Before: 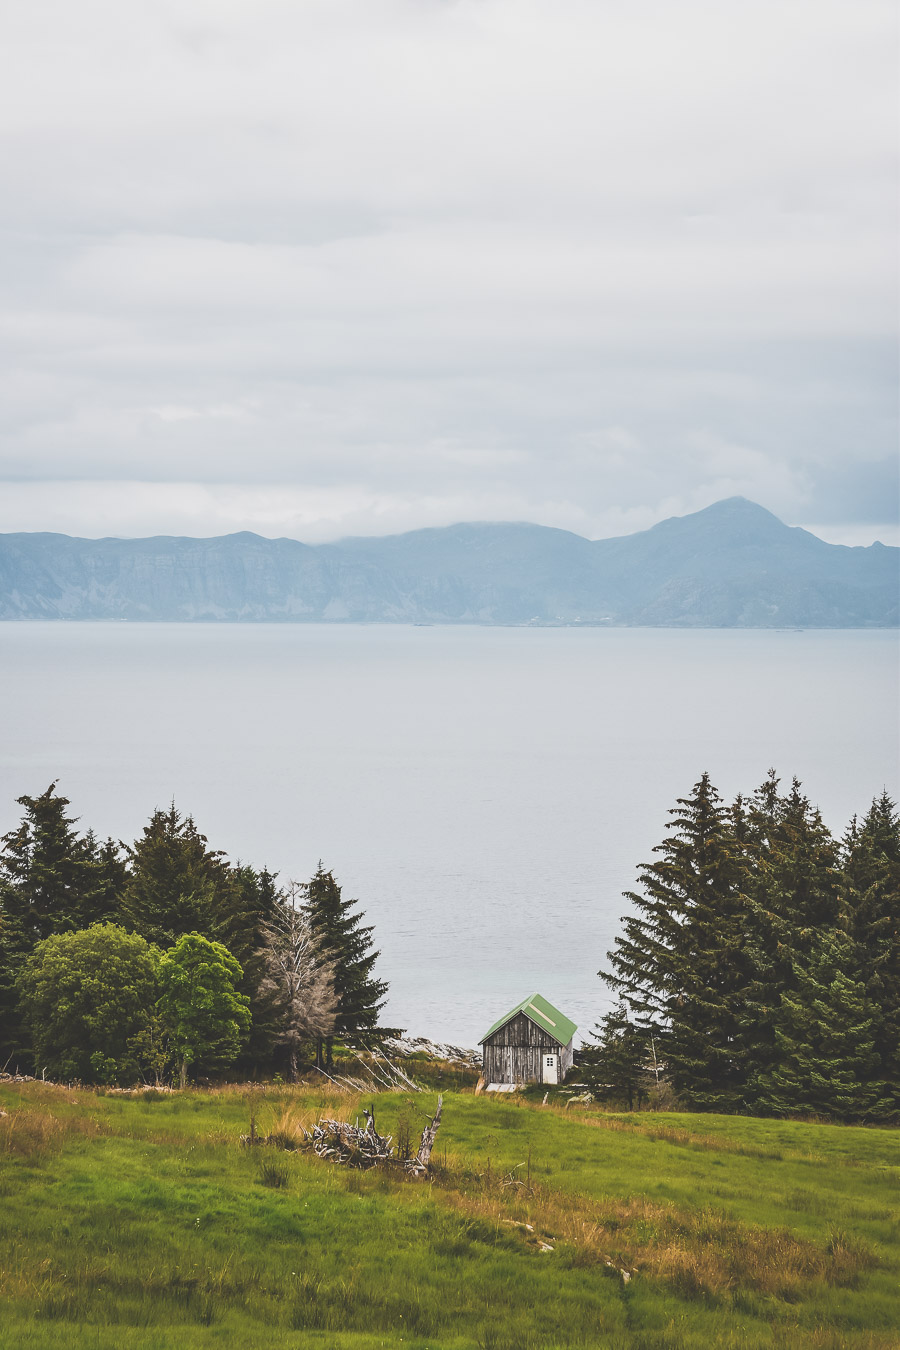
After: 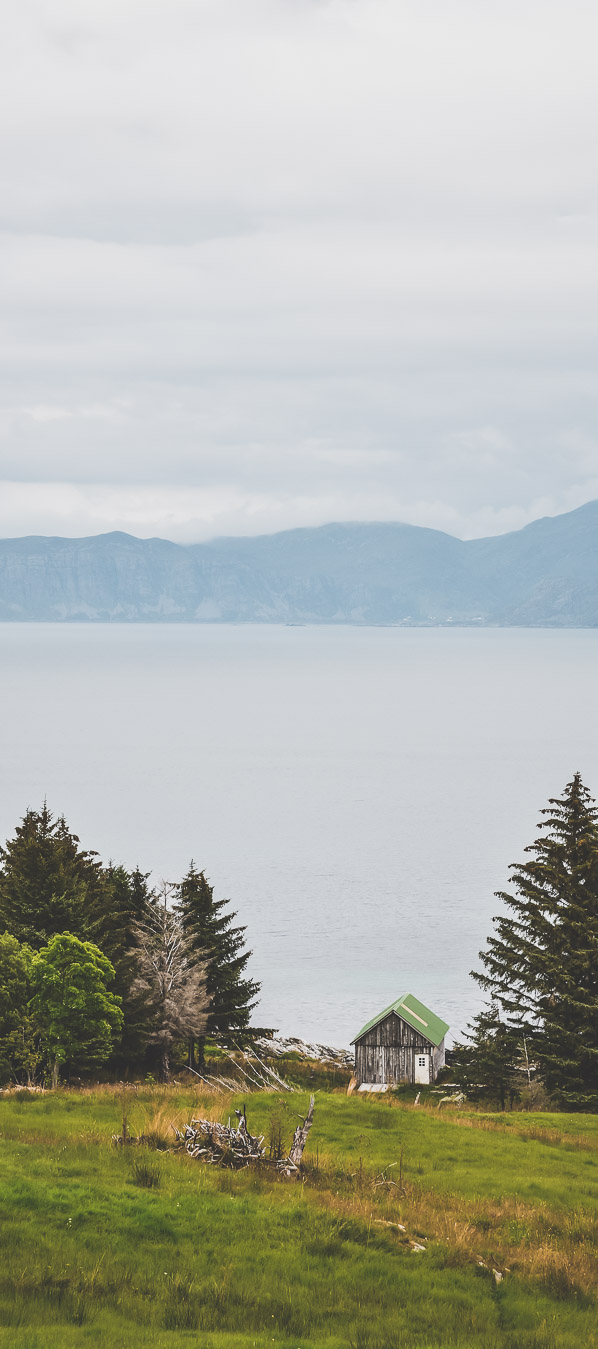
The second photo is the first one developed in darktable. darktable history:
crop and rotate: left 14.311%, right 19.202%
